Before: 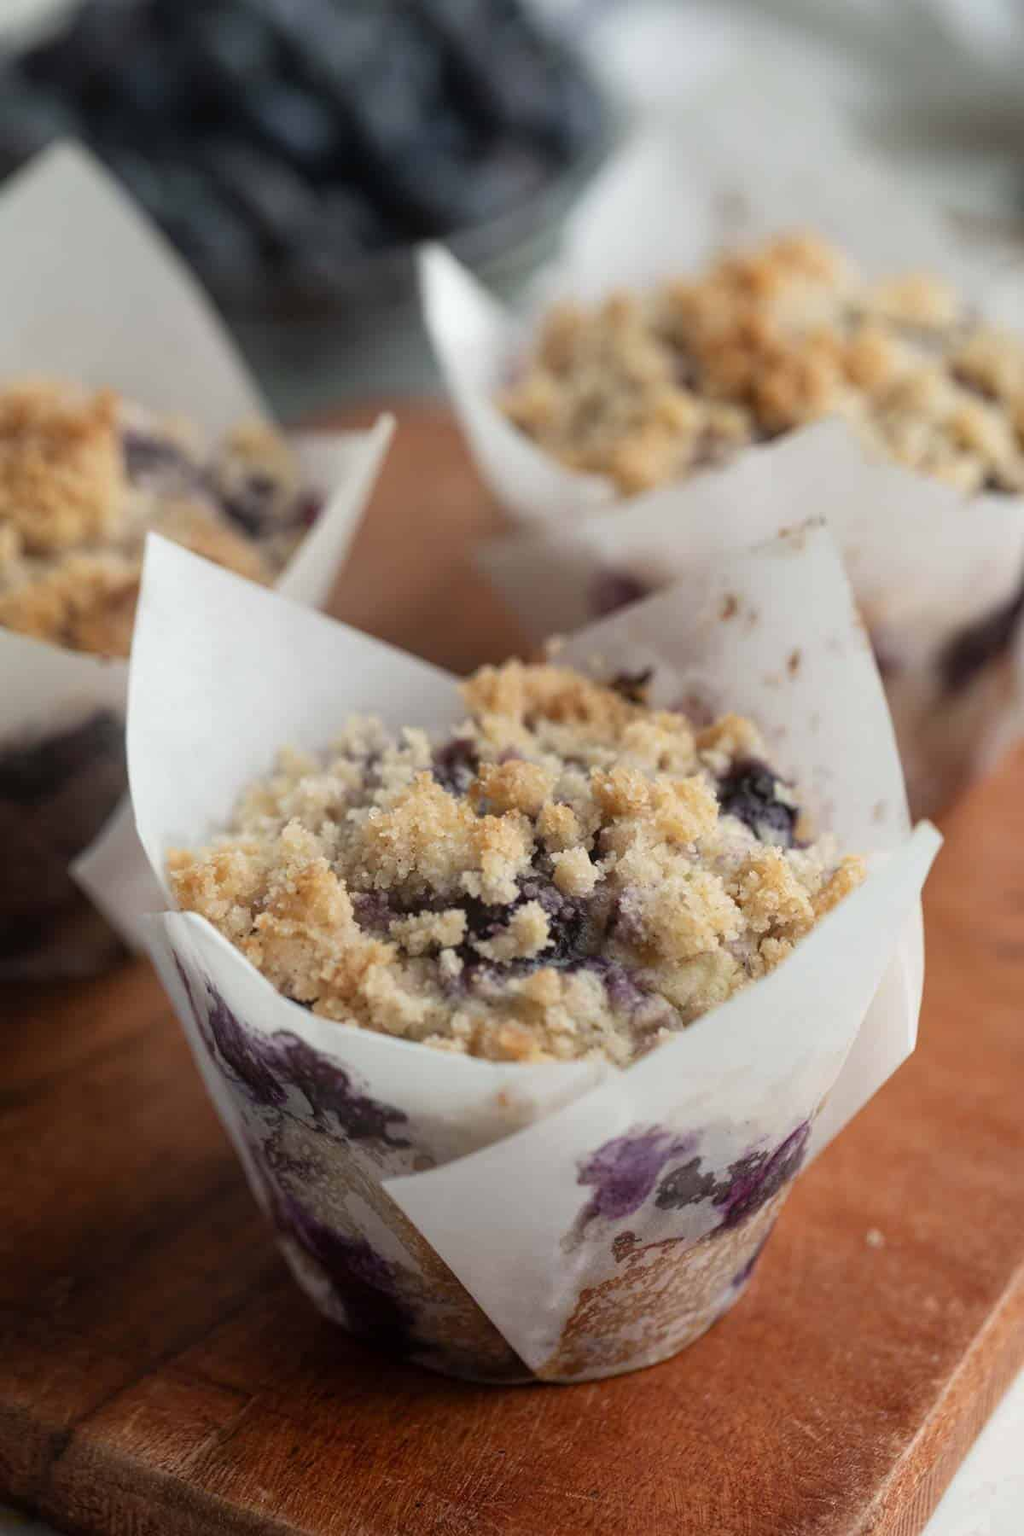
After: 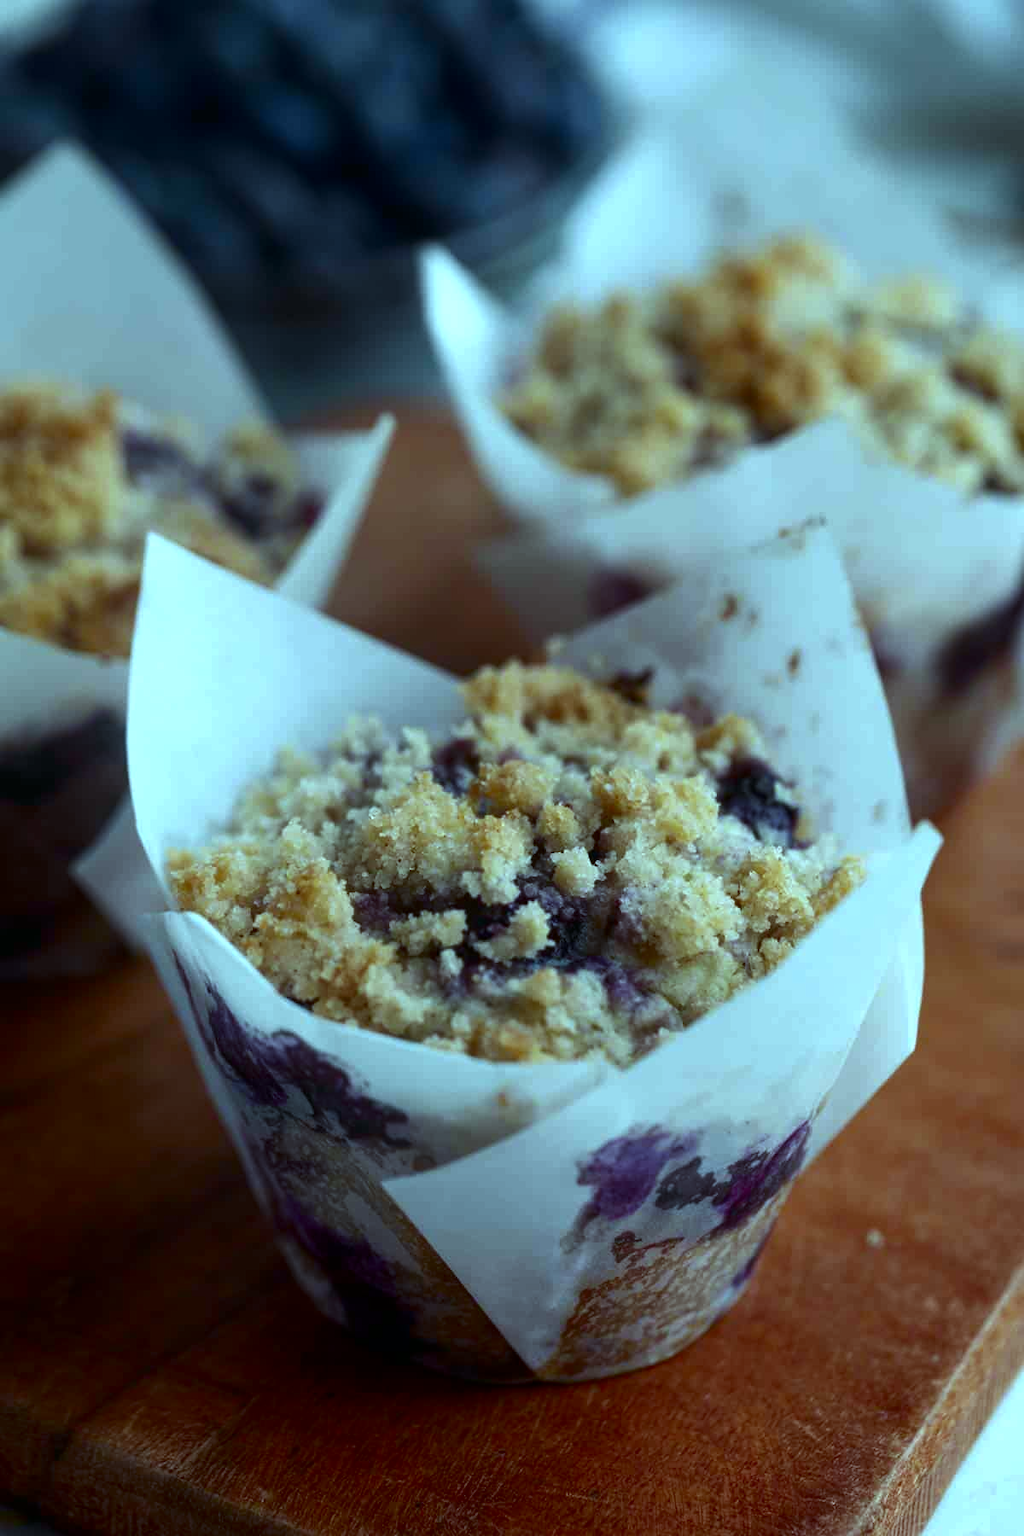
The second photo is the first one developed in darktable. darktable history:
white balance: red 0.967, blue 1.119, emerald 0.756
color balance: mode lift, gamma, gain (sRGB), lift [0.997, 0.979, 1.021, 1.011], gamma [1, 1.084, 0.916, 0.998], gain [1, 0.87, 1.13, 1.101], contrast 4.55%, contrast fulcrum 38.24%, output saturation 104.09%
contrast brightness saturation: brightness -0.25, saturation 0.2
